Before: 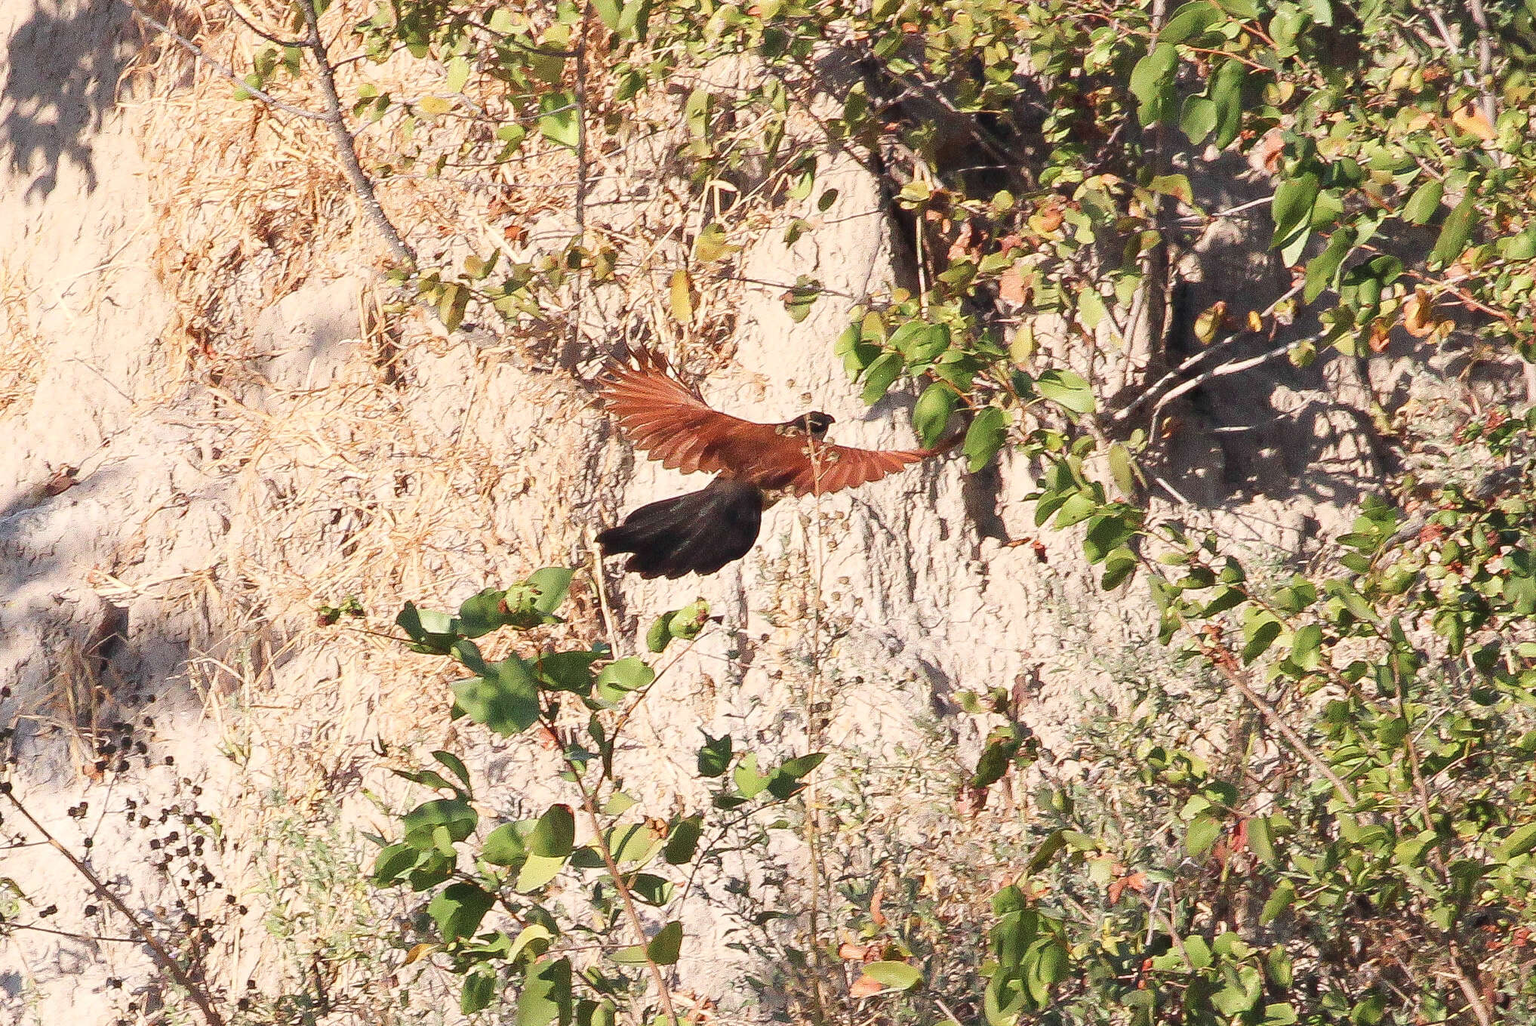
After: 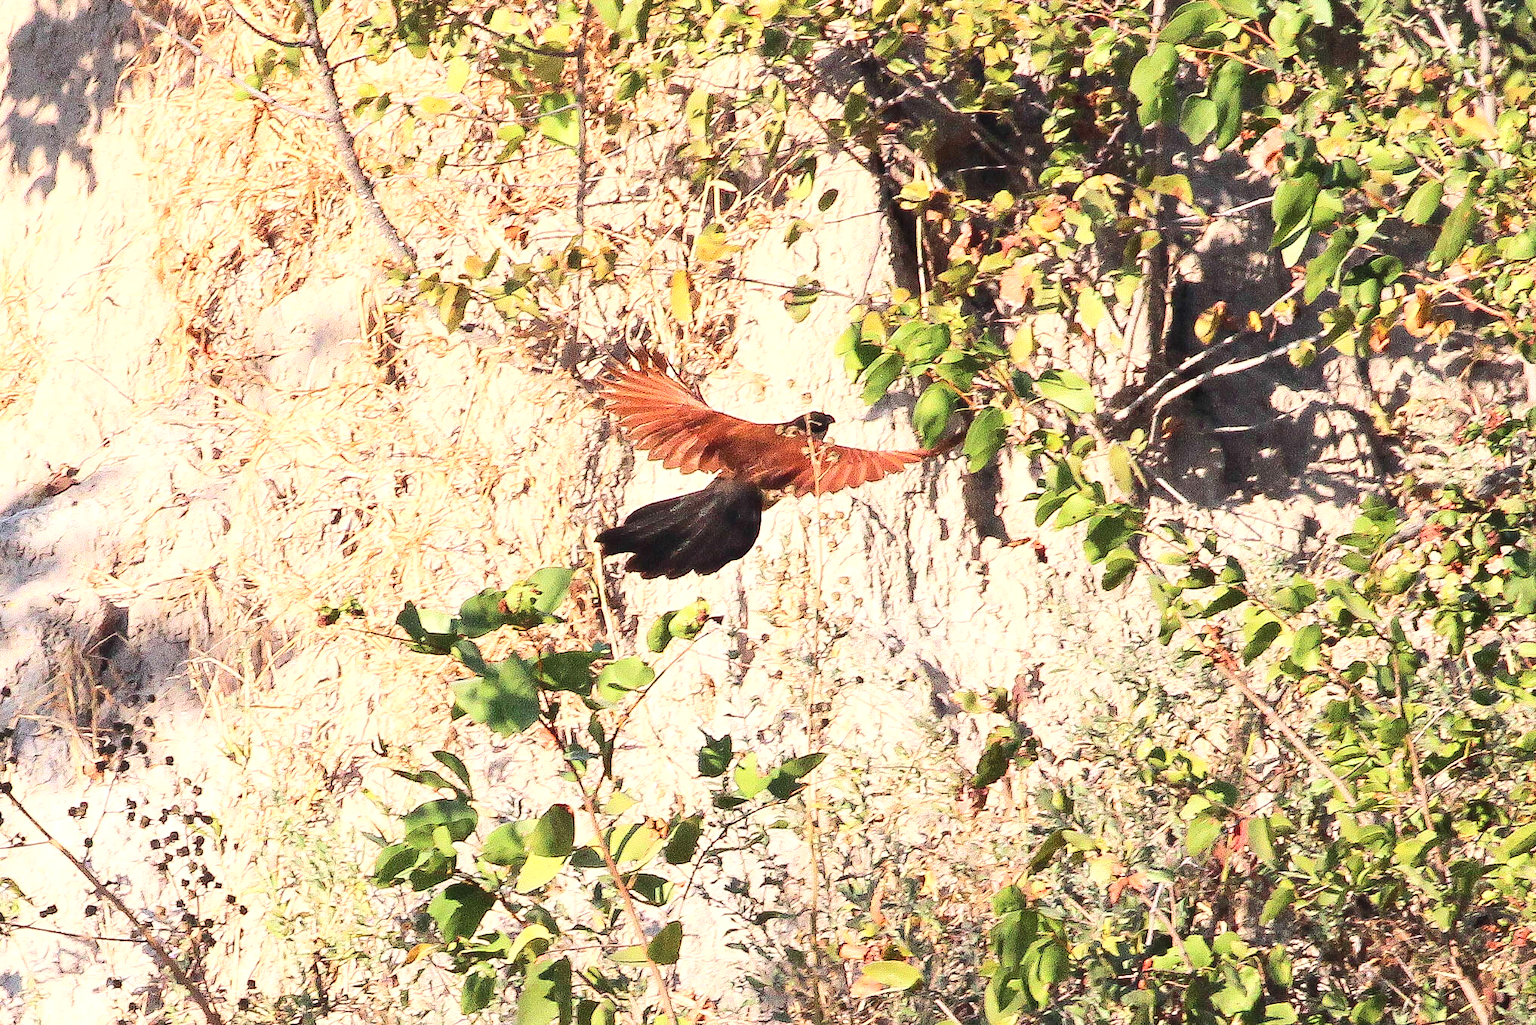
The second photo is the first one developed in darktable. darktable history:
tone equalizer: -8 EV -0.417 EV, -7 EV -0.389 EV, -6 EV -0.333 EV, -5 EV -0.222 EV, -3 EV 0.222 EV, -2 EV 0.333 EV, -1 EV 0.389 EV, +0 EV 0.417 EV, edges refinement/feathering 500, mask exposure compensation -1.57 EV, preserve details no
contrast brightness saturation: contrast 0.2, brightness 0.16, saturation 0.22
